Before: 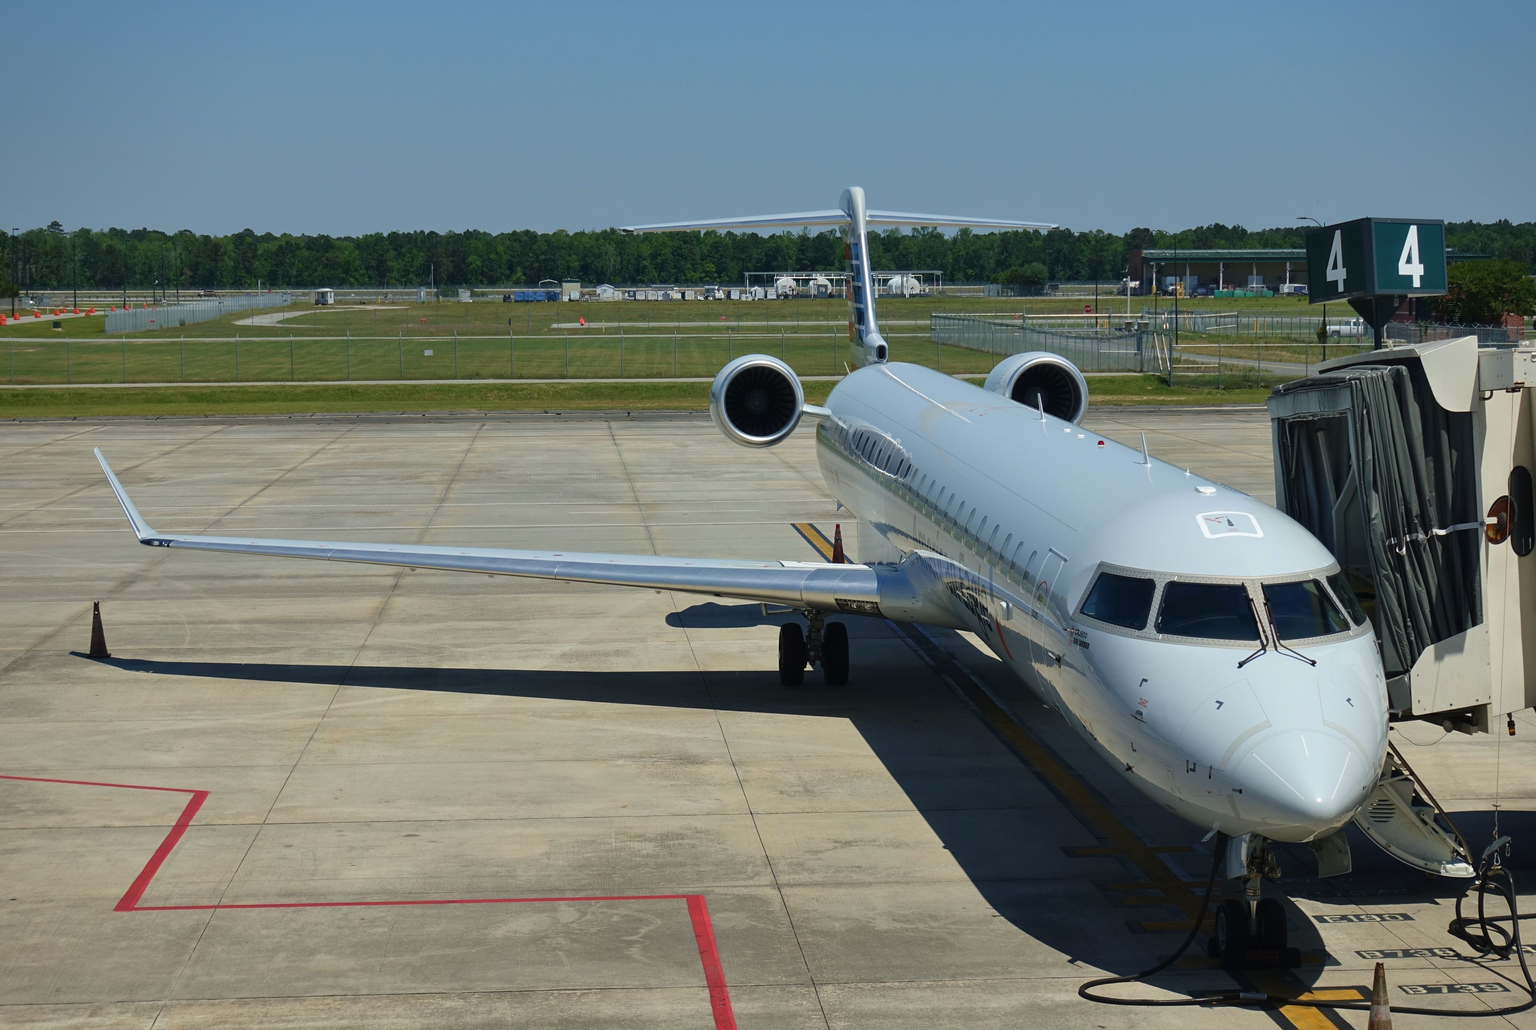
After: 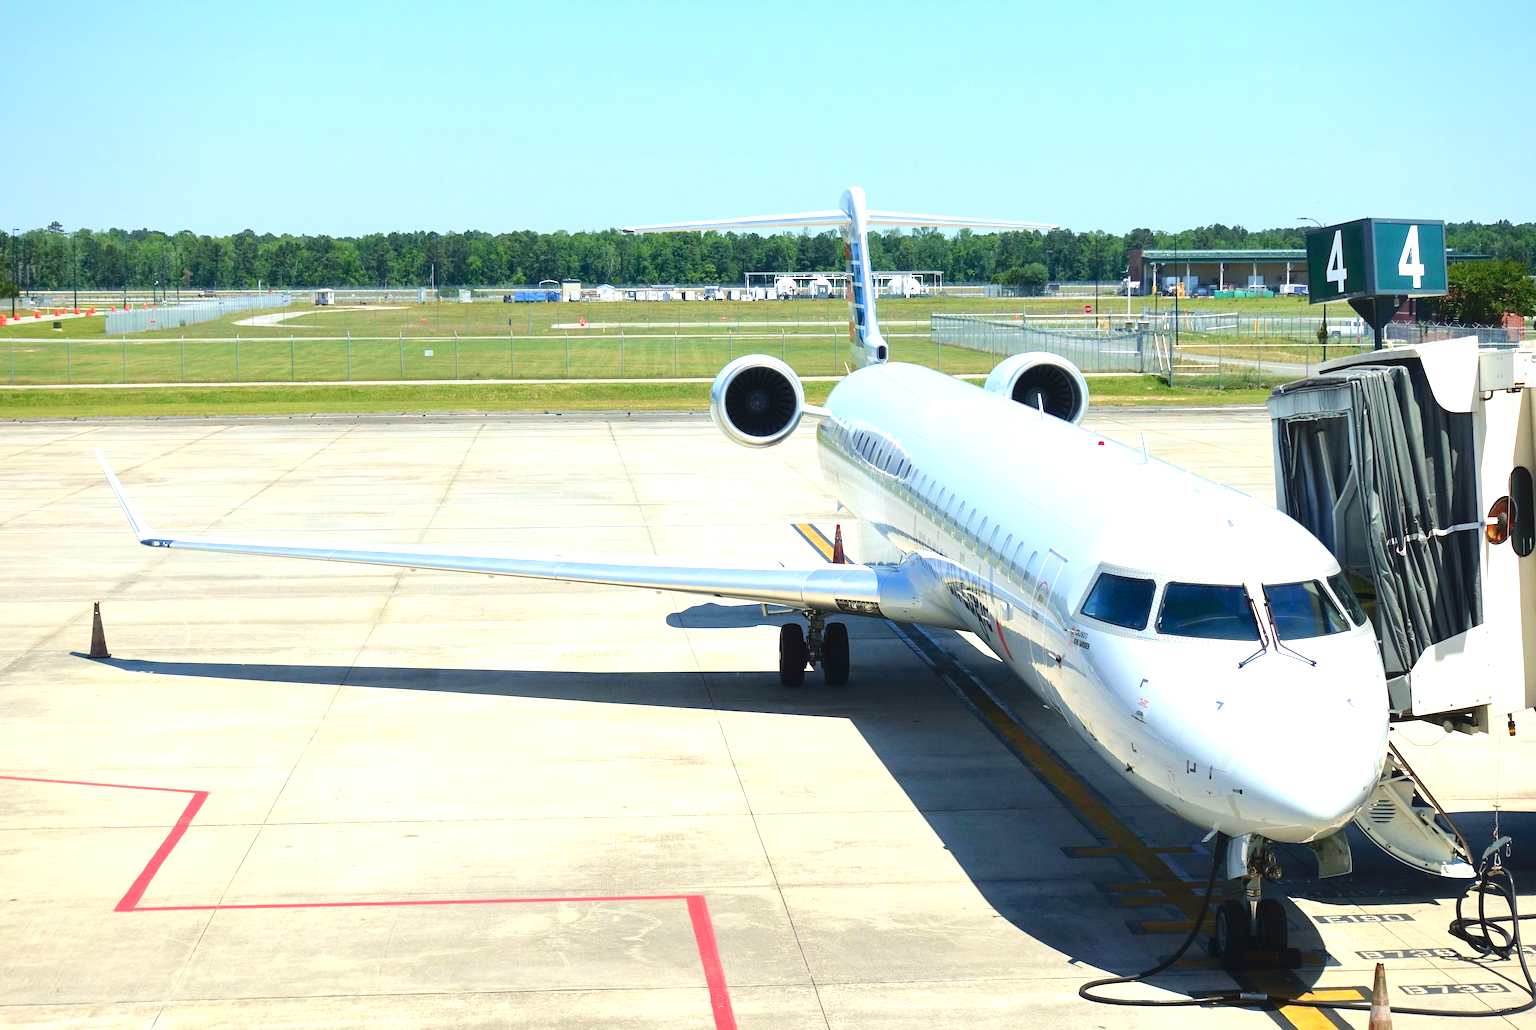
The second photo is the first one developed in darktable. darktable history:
tone equalizer: -8 EV -1.06 EV, -7 EV -0.996 EV, -6 EV -0.838 EV, -5 EV -0.617 EV, -3 EV 0.584 EV, -2 EV 0.853 EV, -1 EV 0.998 EV, +0 EV 1.06 EV, mask exposure compensation -0.508 EV
levels: gray 59.33%, levels [0, 0.397, 0.955]
exposure: exposure 0.508 EV, compensate highlight preservation false
